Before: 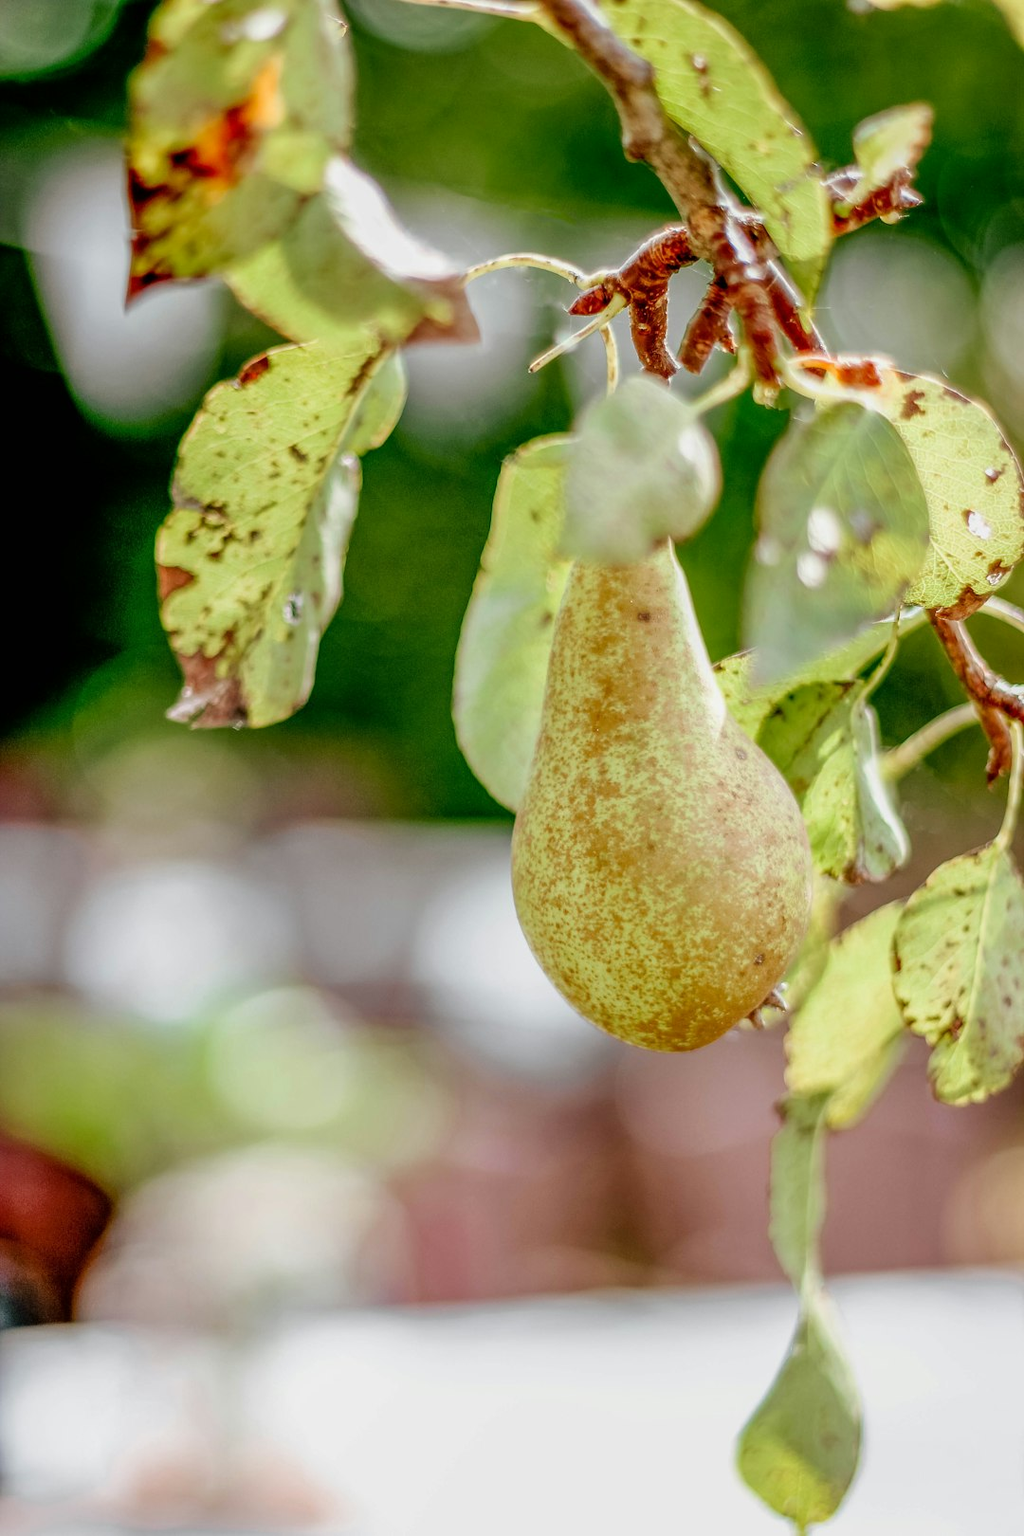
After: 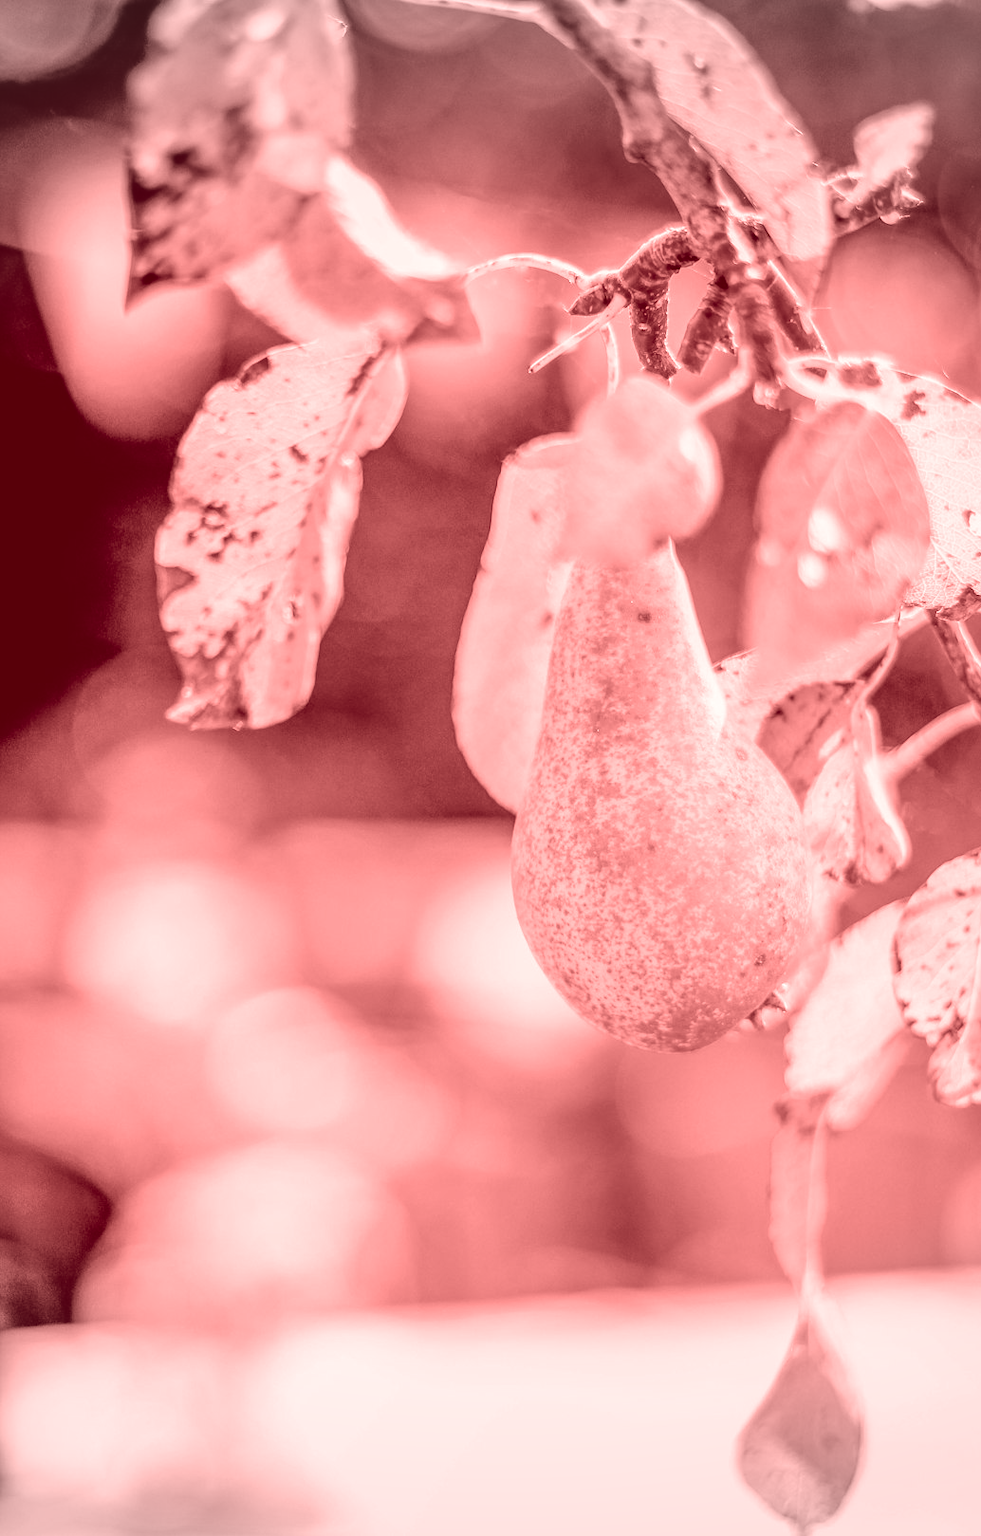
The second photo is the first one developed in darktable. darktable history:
vignetting: fall-off start 100%, brightness -0.282, width/height ratio 1.31
colorize: saturation 60%, source mix 100%
crop: right 4.126%, bottom 0.031%
